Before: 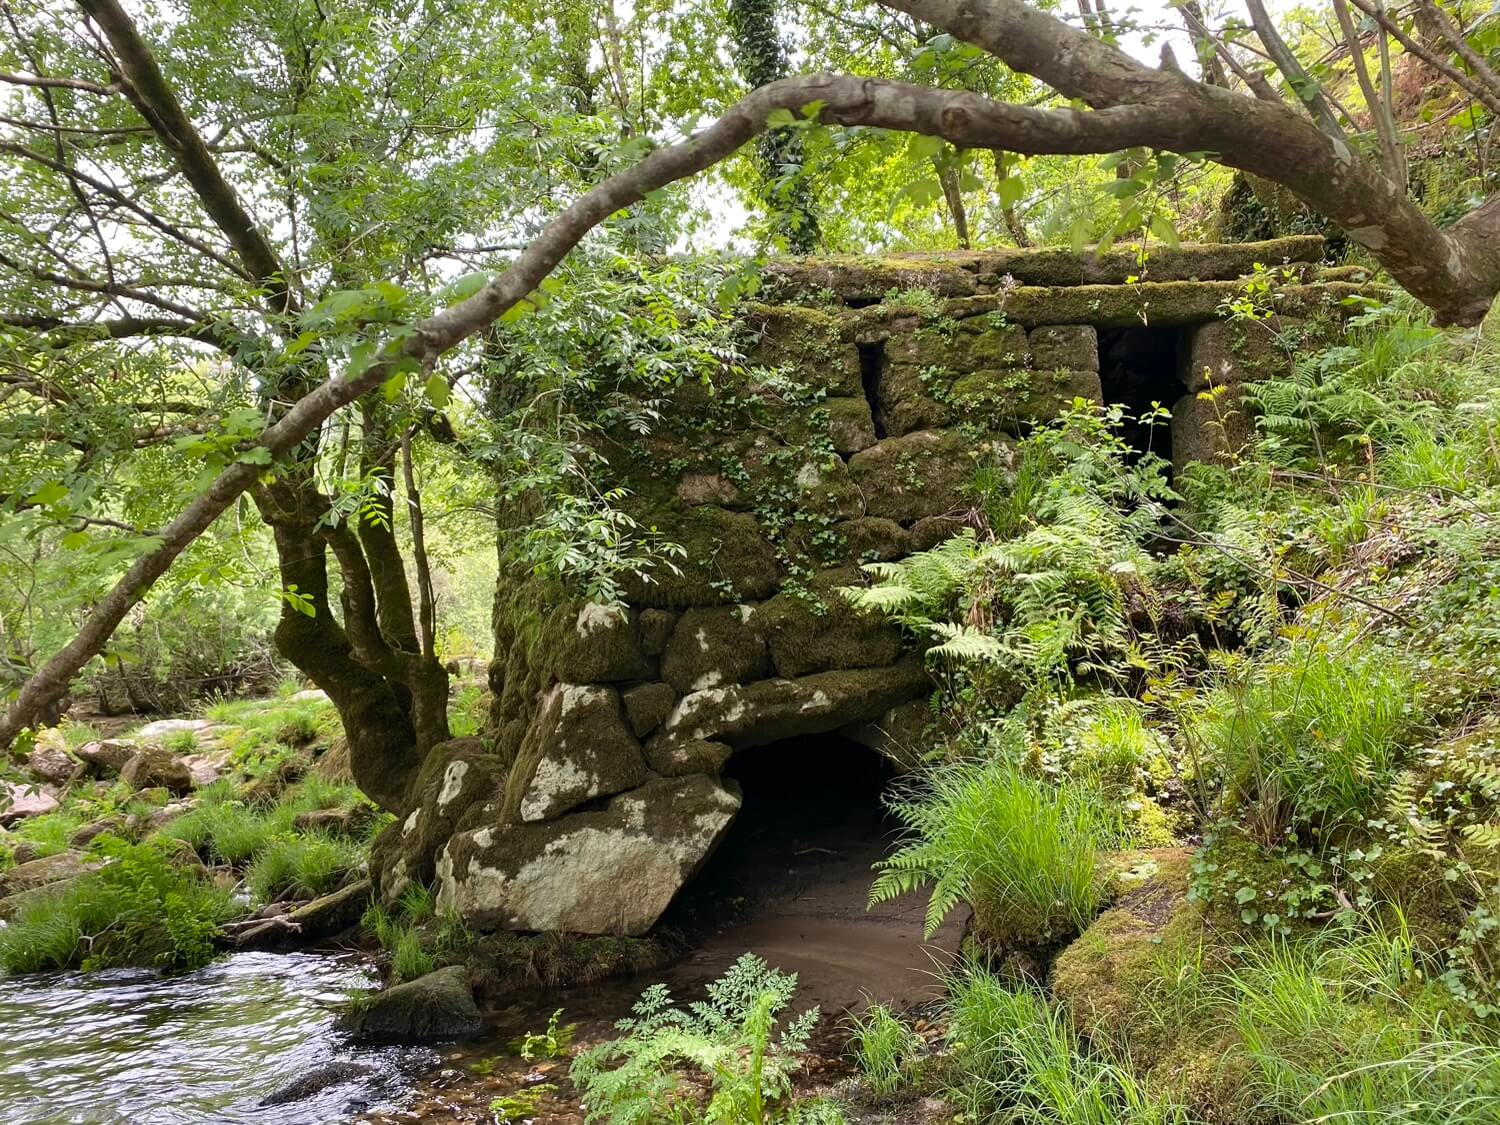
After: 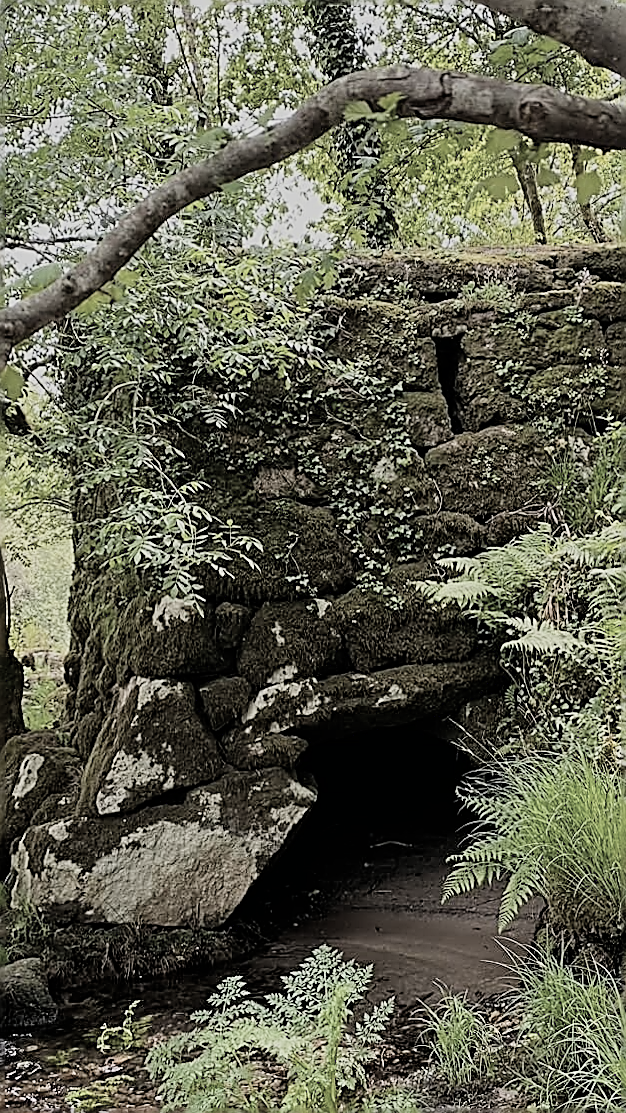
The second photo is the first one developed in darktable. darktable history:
crop: left 28.583%, right 29.231%
sharpen: amount 2
rotate and perspective: rotation 0.174°, lens shift (vertical) 0.013, lens shift (horizontal) 0.019, shear 0.001, automatic cropping original format, crop left 0.007, crop right 0.991, crop top 0.016, crop bottom 0.997
color correction: saturation 0.5
filmic rgb: black relative exposure -7.15 EV, white relative exposure 5.36 EV, hardness 3.02, color science v6 (2022)
